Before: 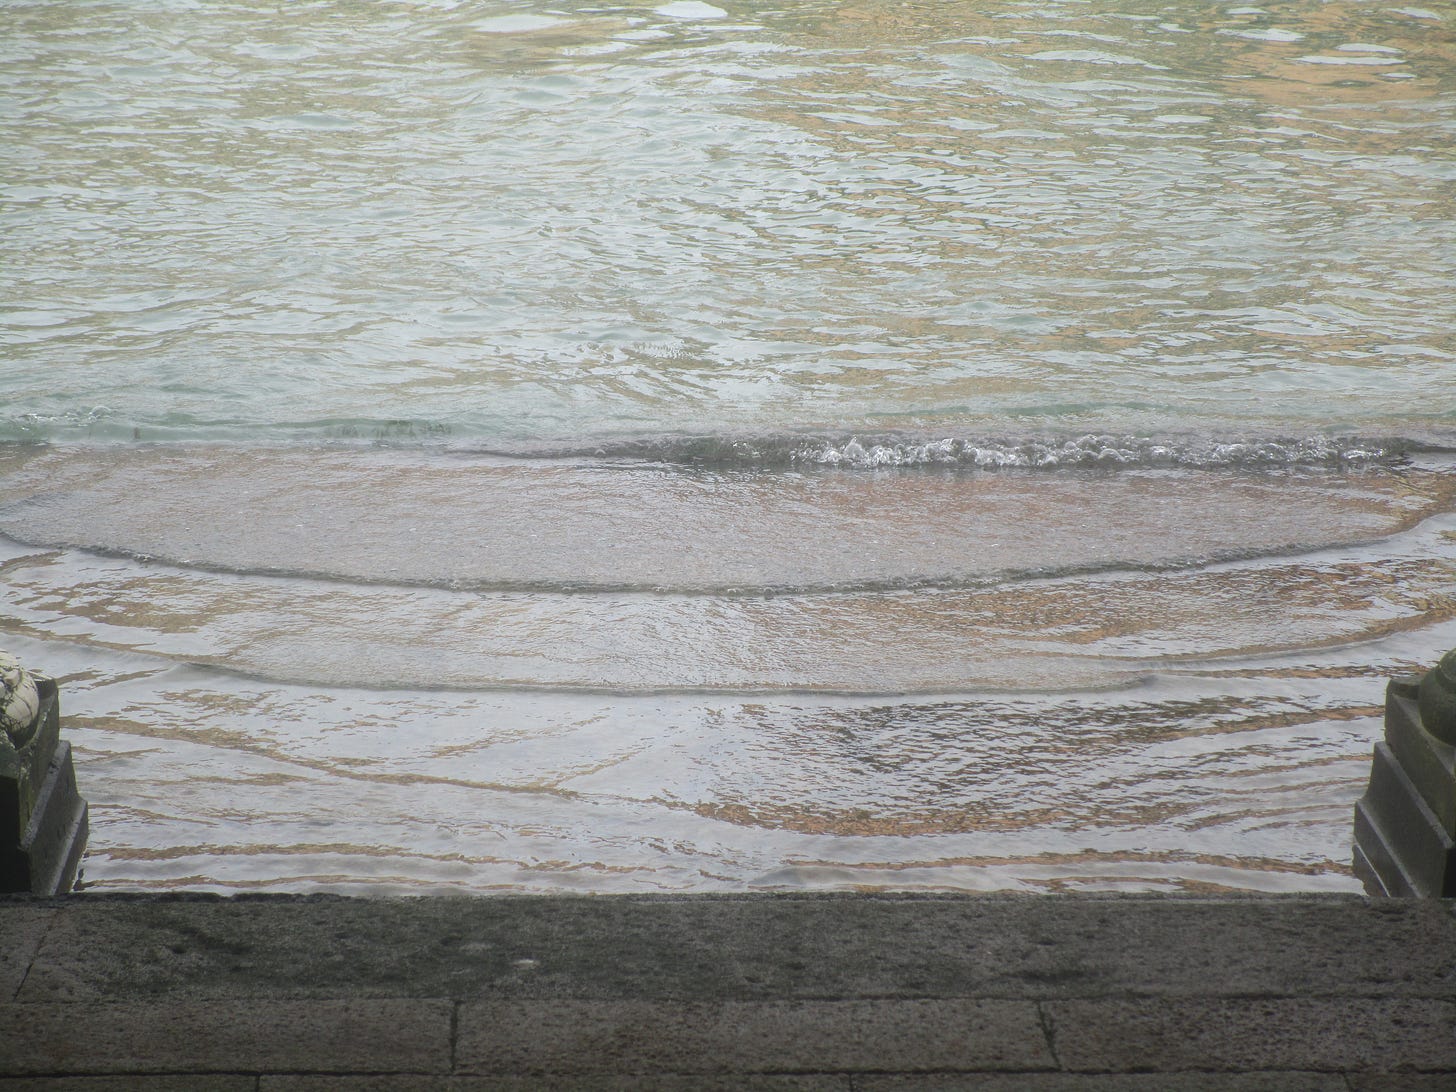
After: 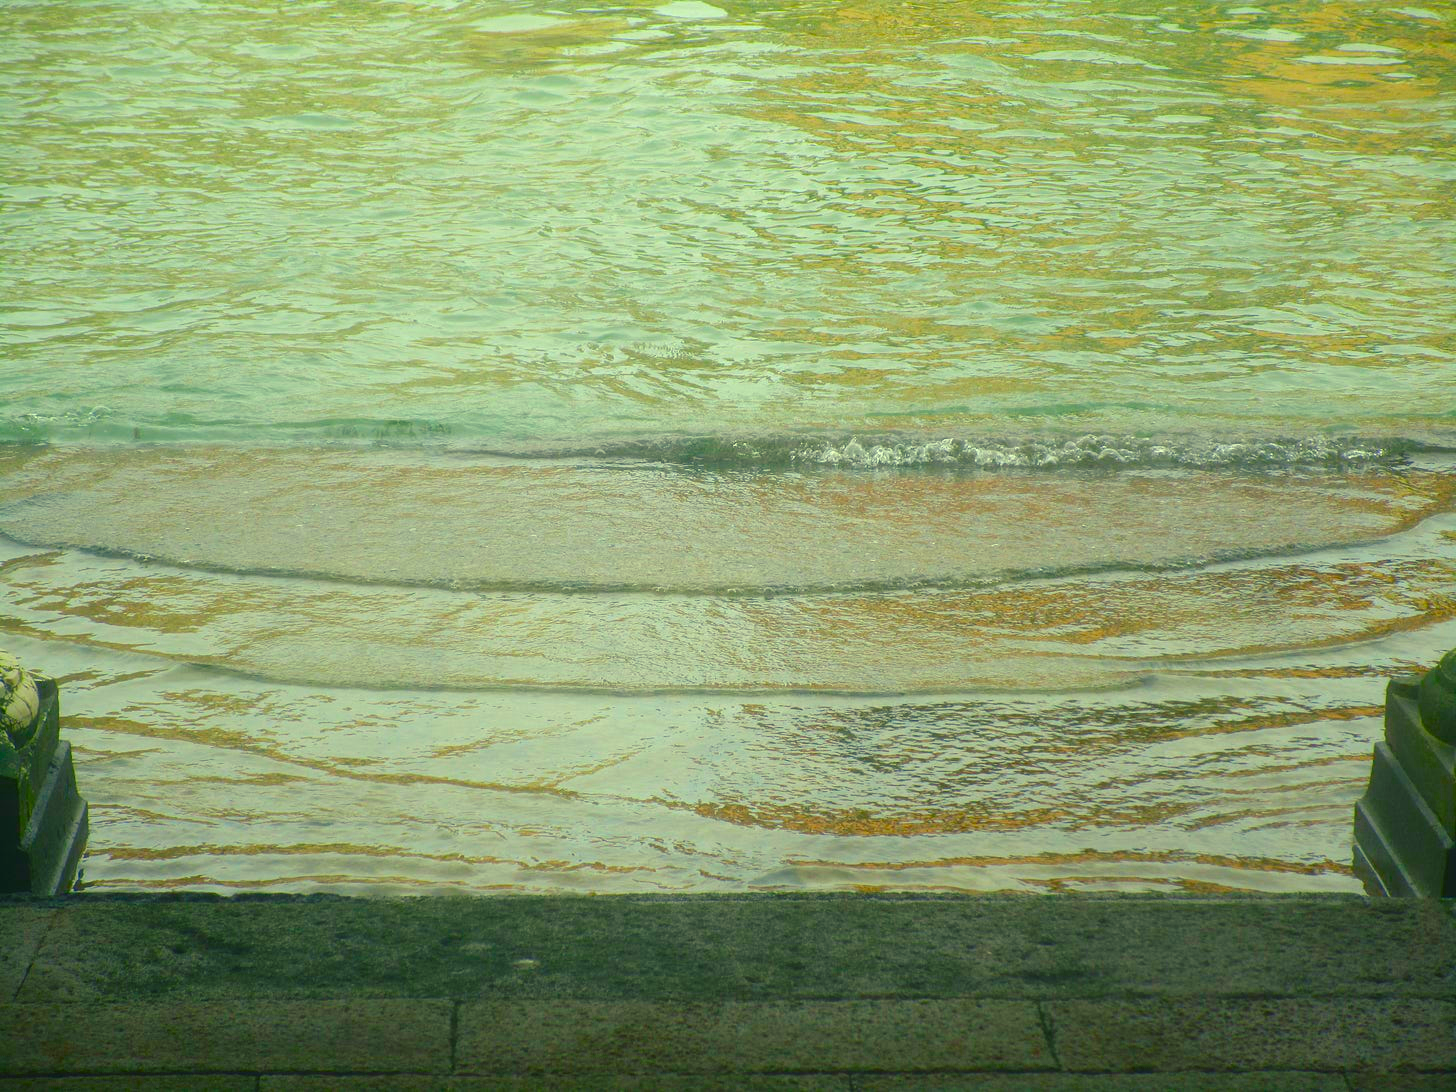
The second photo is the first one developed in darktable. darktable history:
color correction: highlights a* -10.74, highlights b* 9.84, saturation 1.71
color balance rgb: shadows lift › luminance -7.44%, shadows lift › chroma 2.442%, shadows lift › hue 166.97°, highlights gain › chroma 2.975%, highlights gain › hue 77.54°, global offset › luminance 0.268%, linear chroma grading › global chroma 14.41%, perceptual saturation grading › global saturation 20%, perceptual saturation grading › highlights -25.676%, perceptual saturation grading › shadows 24.138%, perceptual brilliance grading › global brilliance 2.976%, global vibrance 1.4%, saturation formula JzAzBz (2021)
color calibration: gray › normalize channels true, illuminant same as pipeline (D50), adaptation XYZ, x 0.345, y 0.359, temperature 5015.99 K, gamut compression 0.004
